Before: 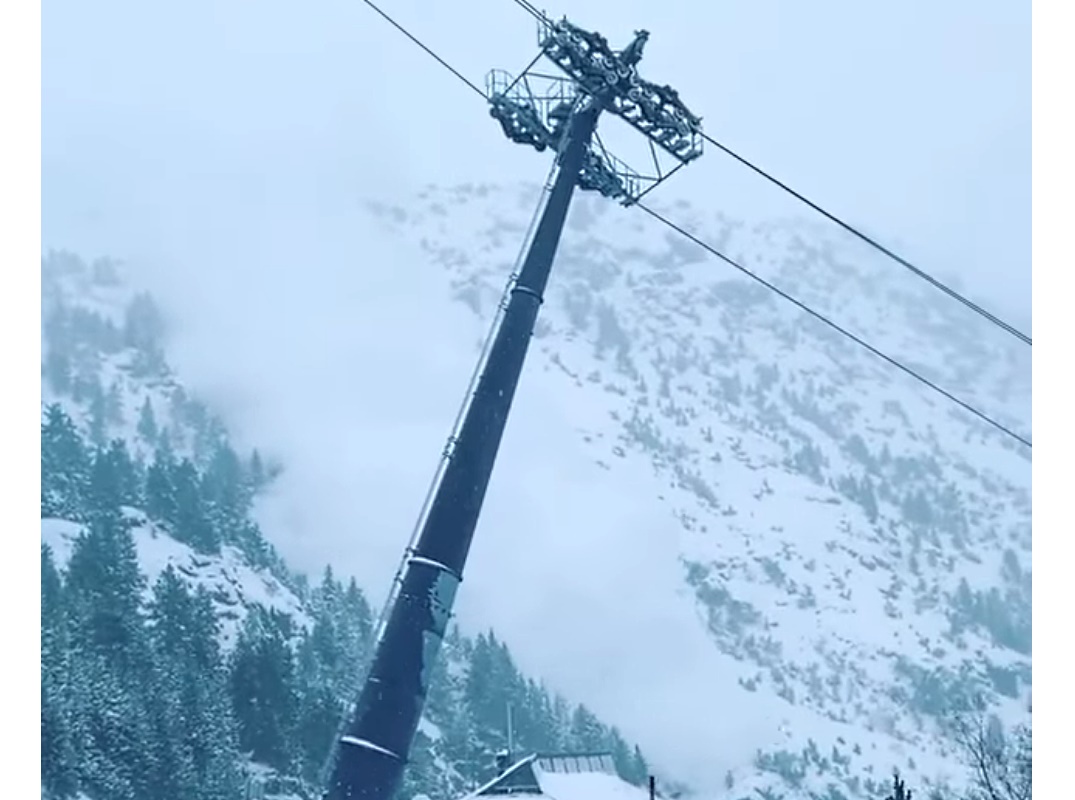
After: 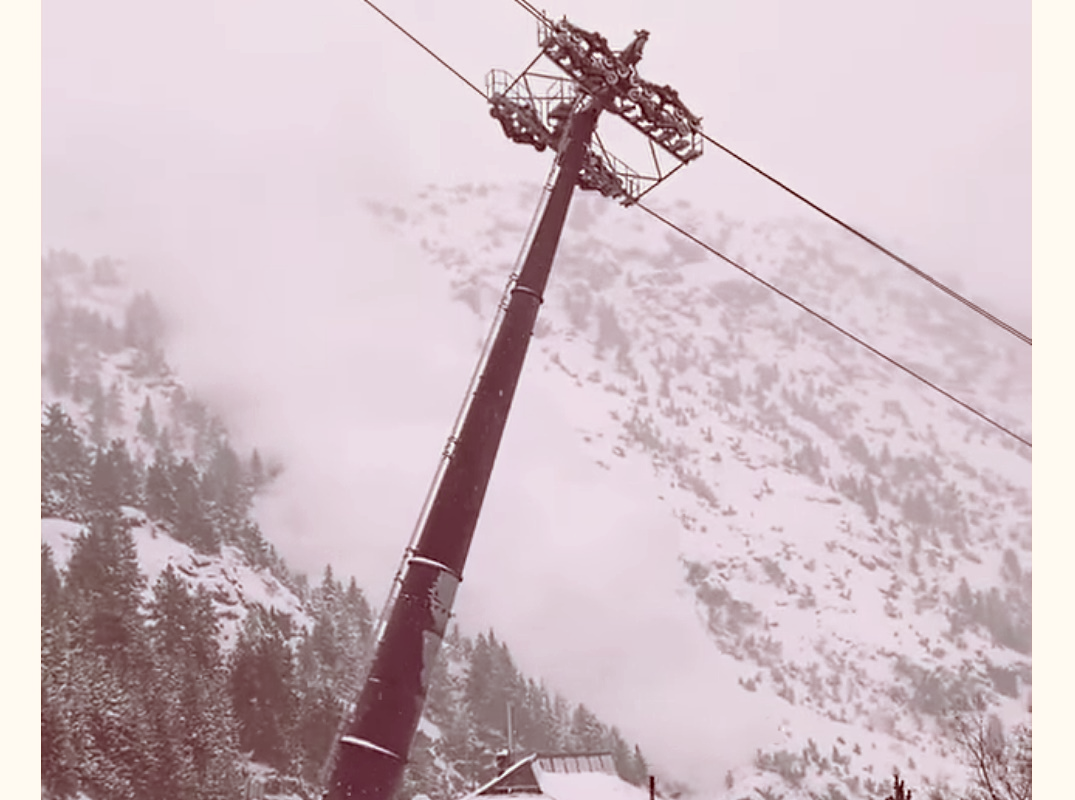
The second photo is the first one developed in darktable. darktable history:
color correction: highlights a* 9.46, highlights b* 9.05, shadows a* 39.31, shadows b* 39.52, saturation 0.805
